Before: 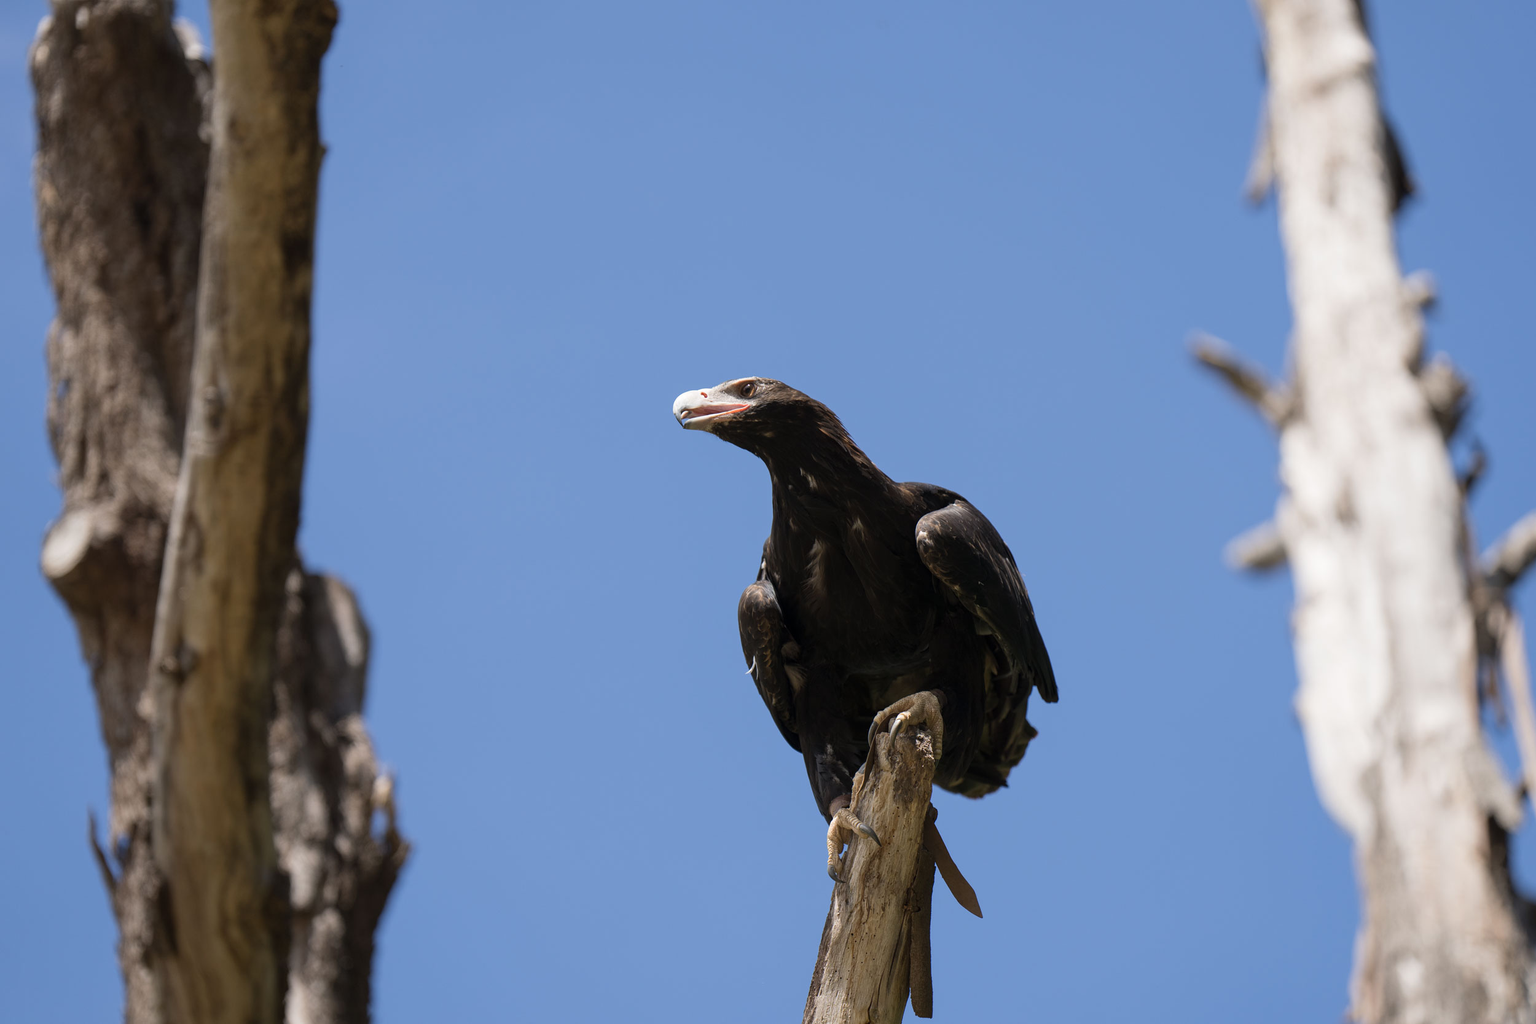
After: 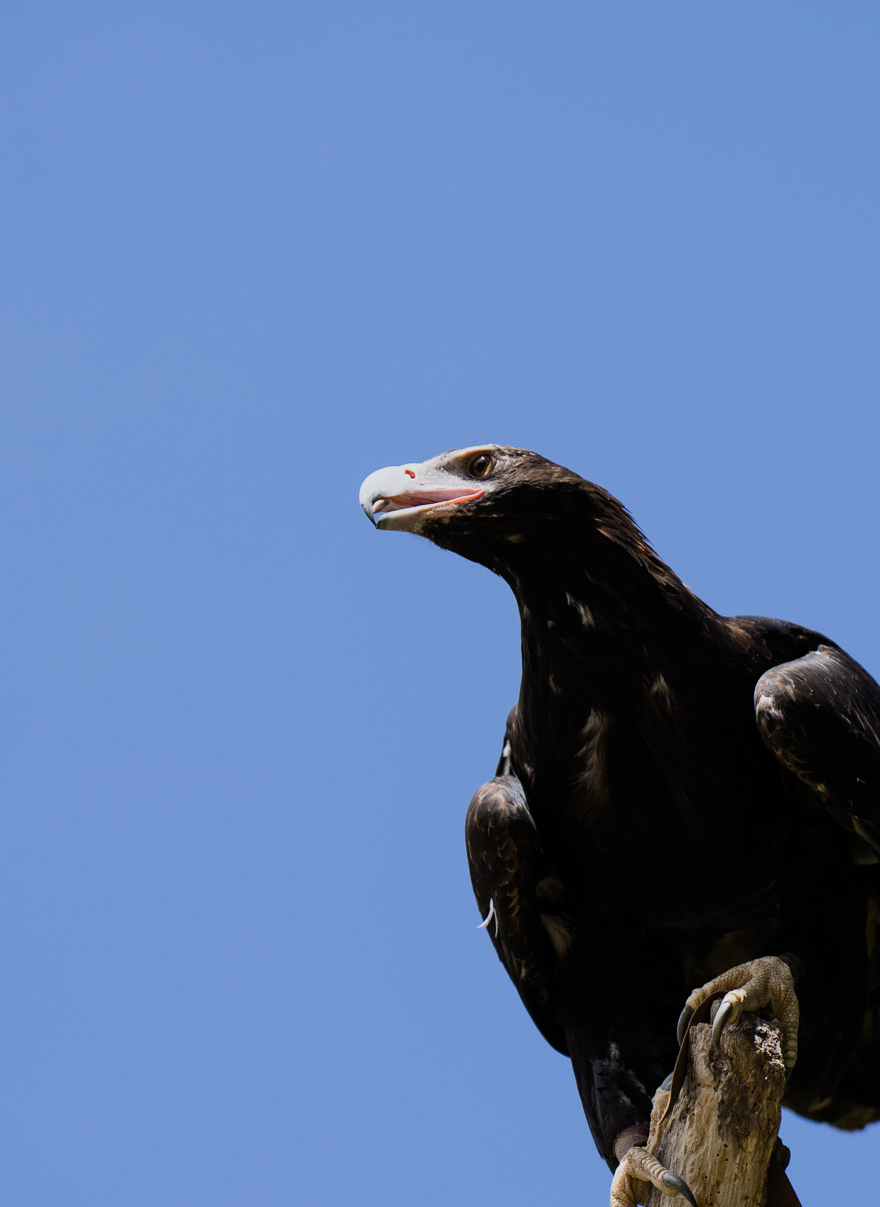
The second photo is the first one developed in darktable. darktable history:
filmic rgb: black relative exposure -7.5 EV, white relative exposure 5 EV, hardness 3.31, contrast 1.3, contrast in shadows safe
color balance rgb: perceptual saturation grading › global saturation 20%, perceptual saturation grading › highlights -25%, perceptual saturation grading › shadows 25%
white balance: red 0.974, blue 1.044
crop and rotate: left 29.476%, top 10.214%, right 35.32%, bottom 17.333%
